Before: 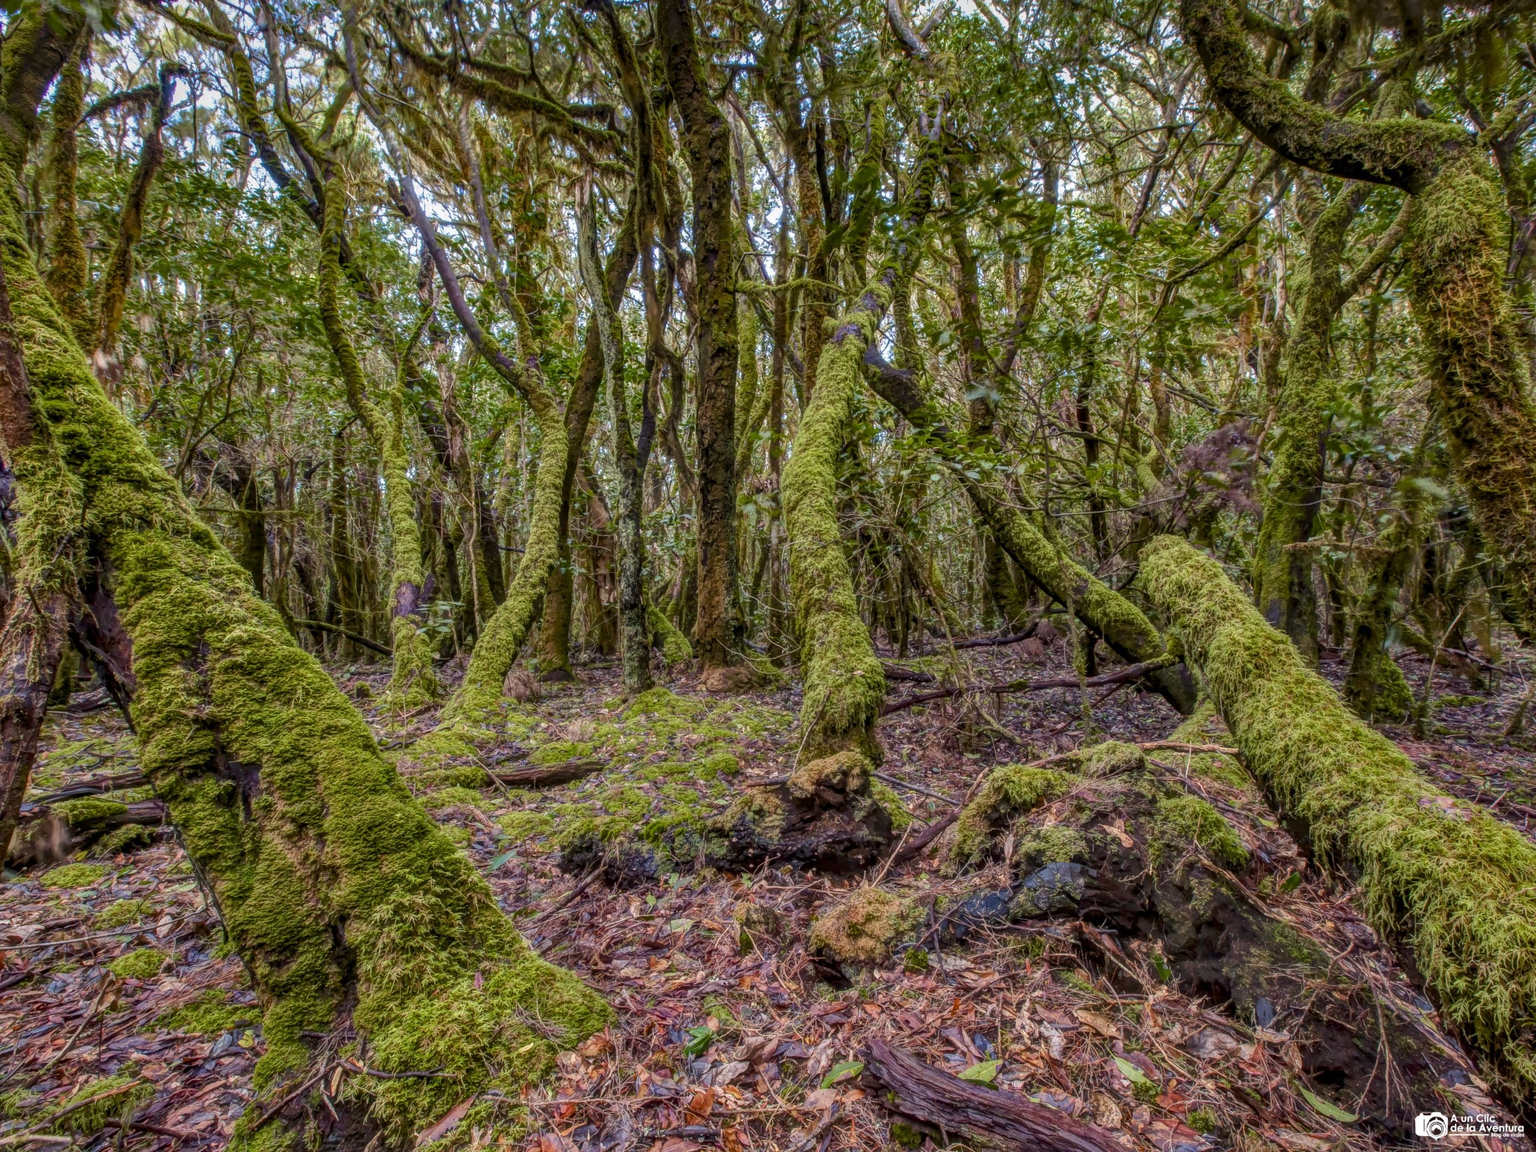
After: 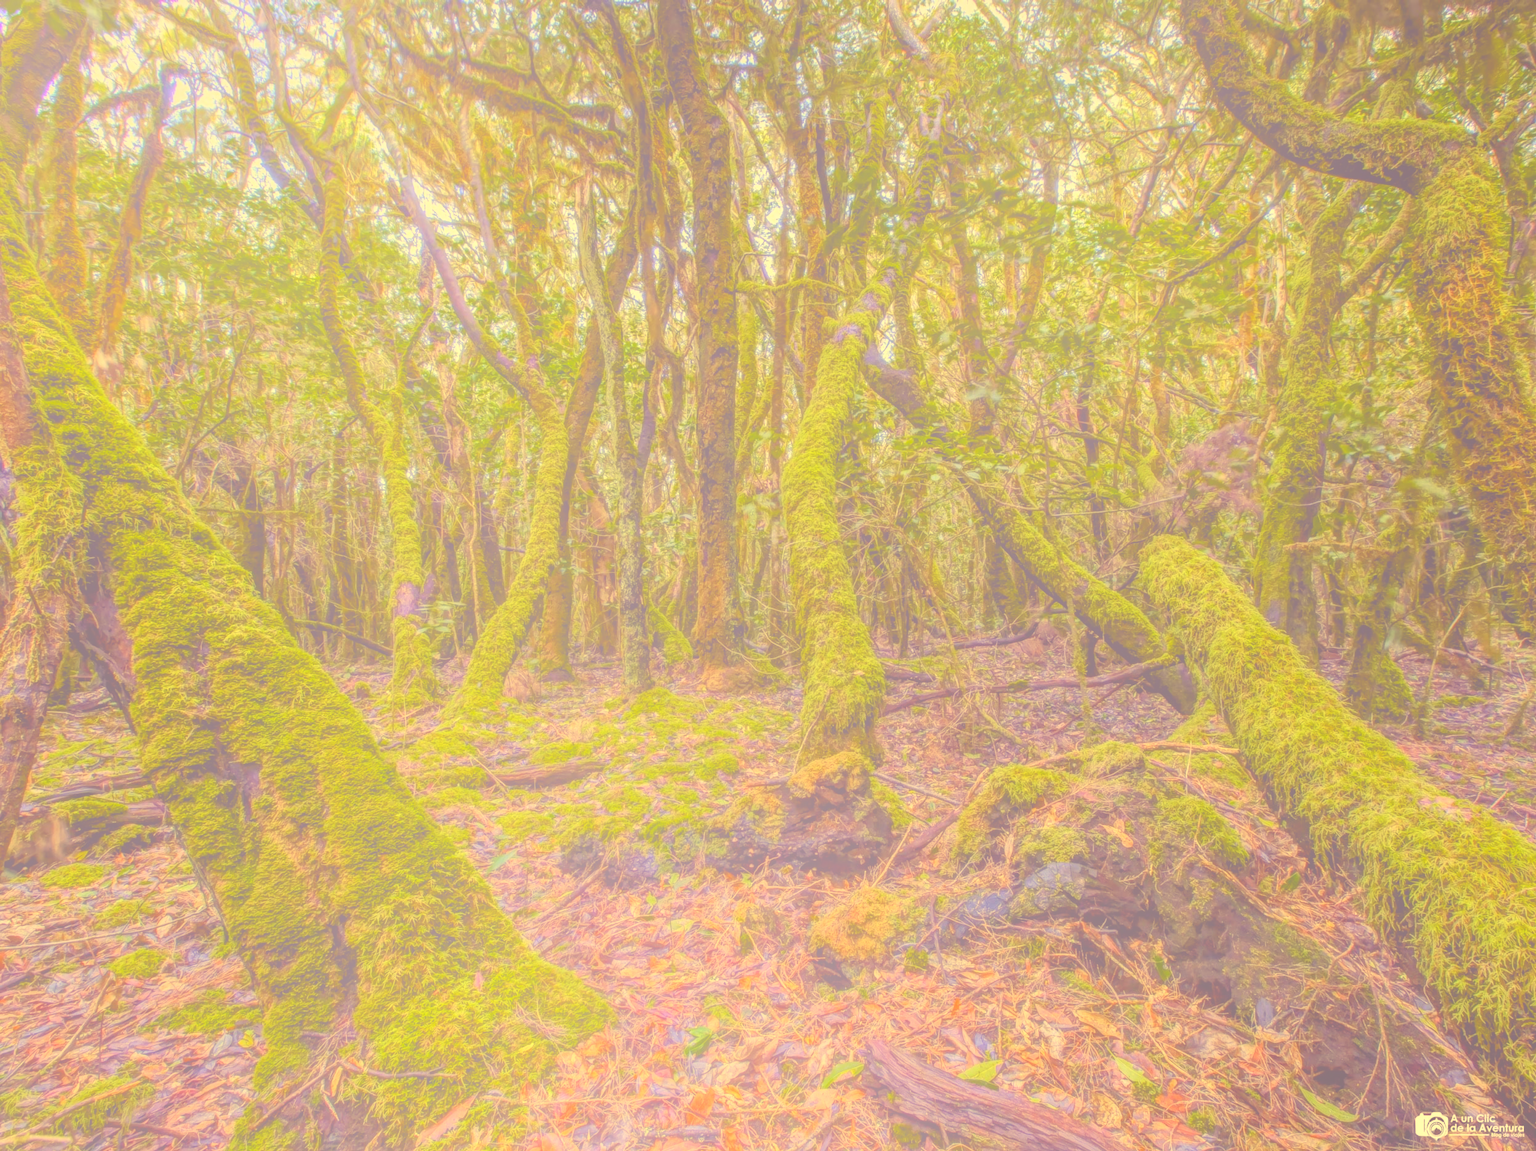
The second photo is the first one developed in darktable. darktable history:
color correction: highlights a* -0.482, highlights b* 40, shadows a* 9.8, shadows b* -0.161
bloom: size 70%, threshold 25%, strength 70%
